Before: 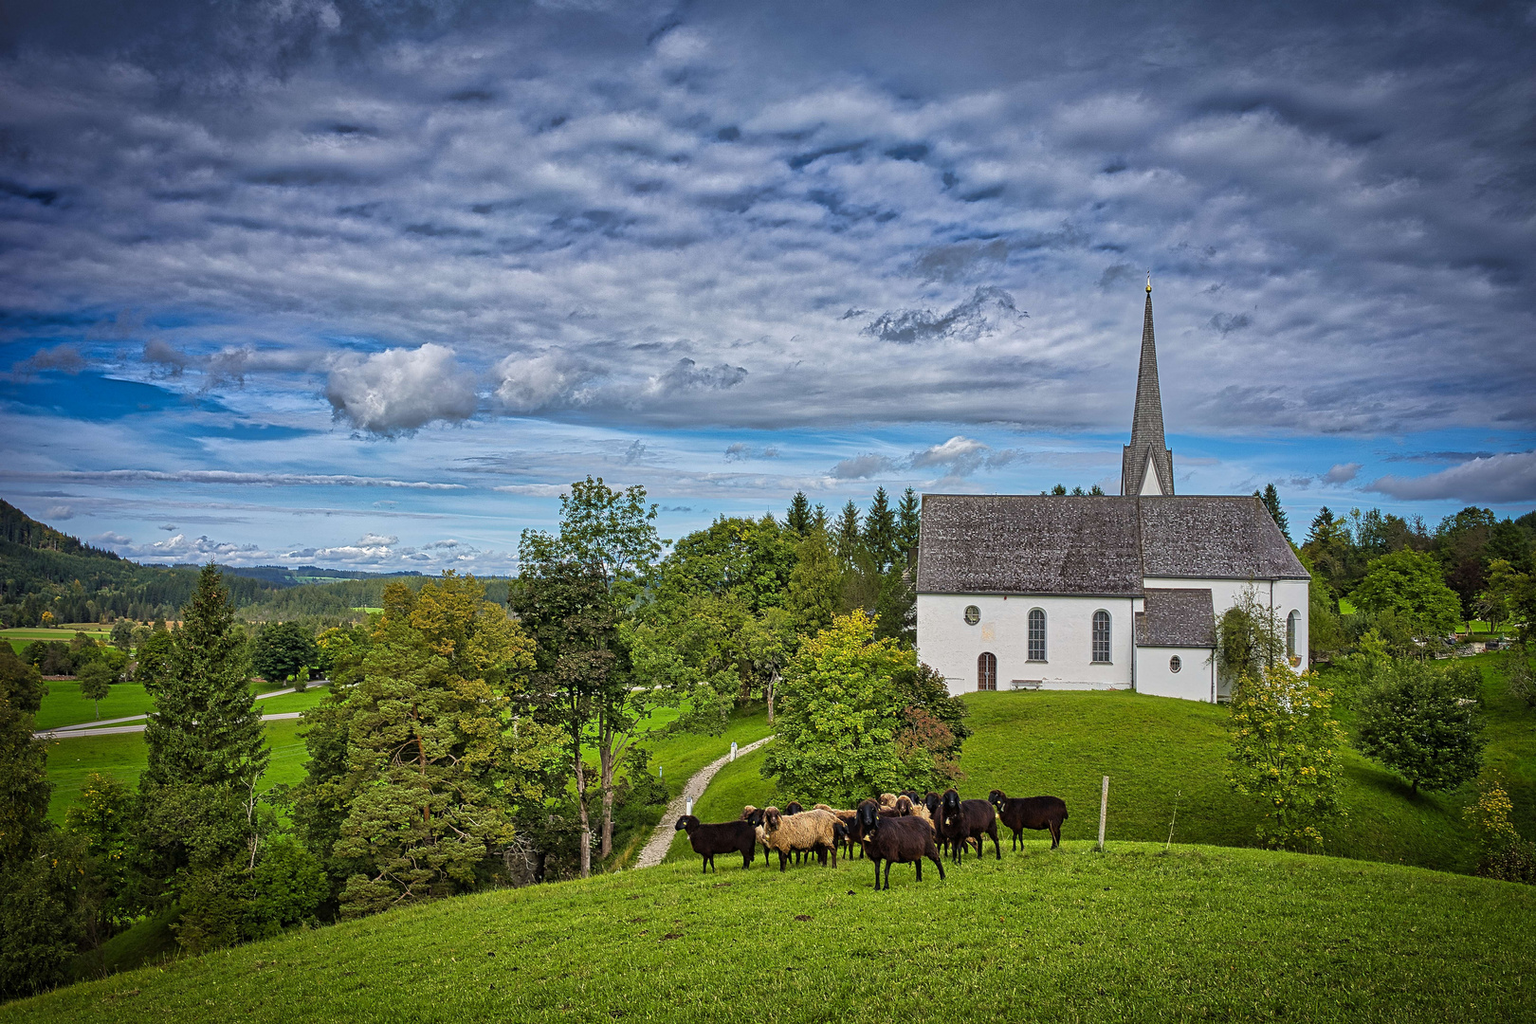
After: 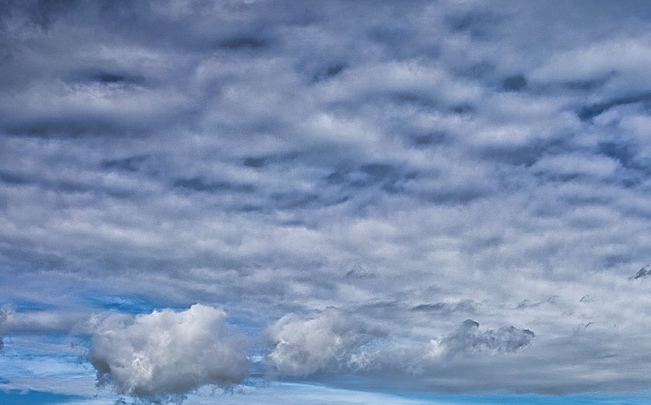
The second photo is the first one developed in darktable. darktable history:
crop: left 15.729%, top 5.434%, right 44.056%, bottom 57.056%
